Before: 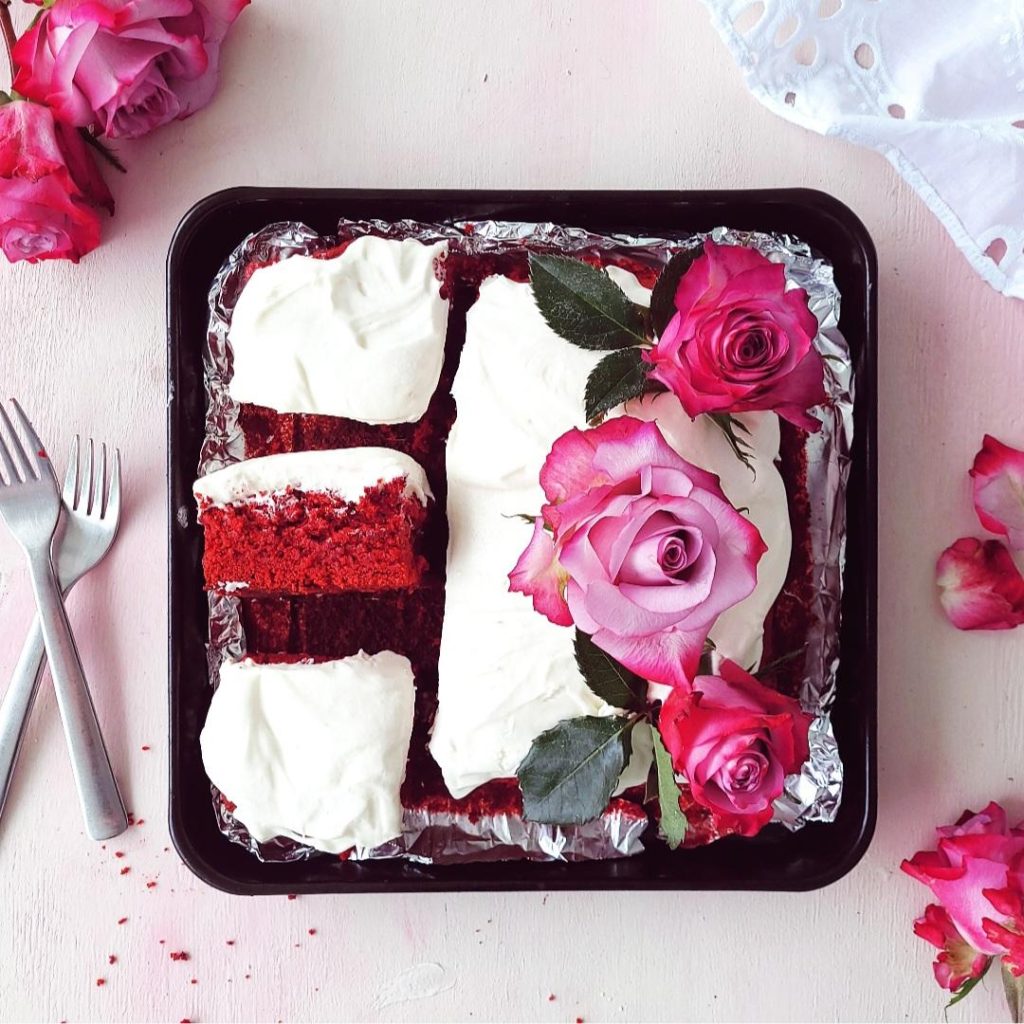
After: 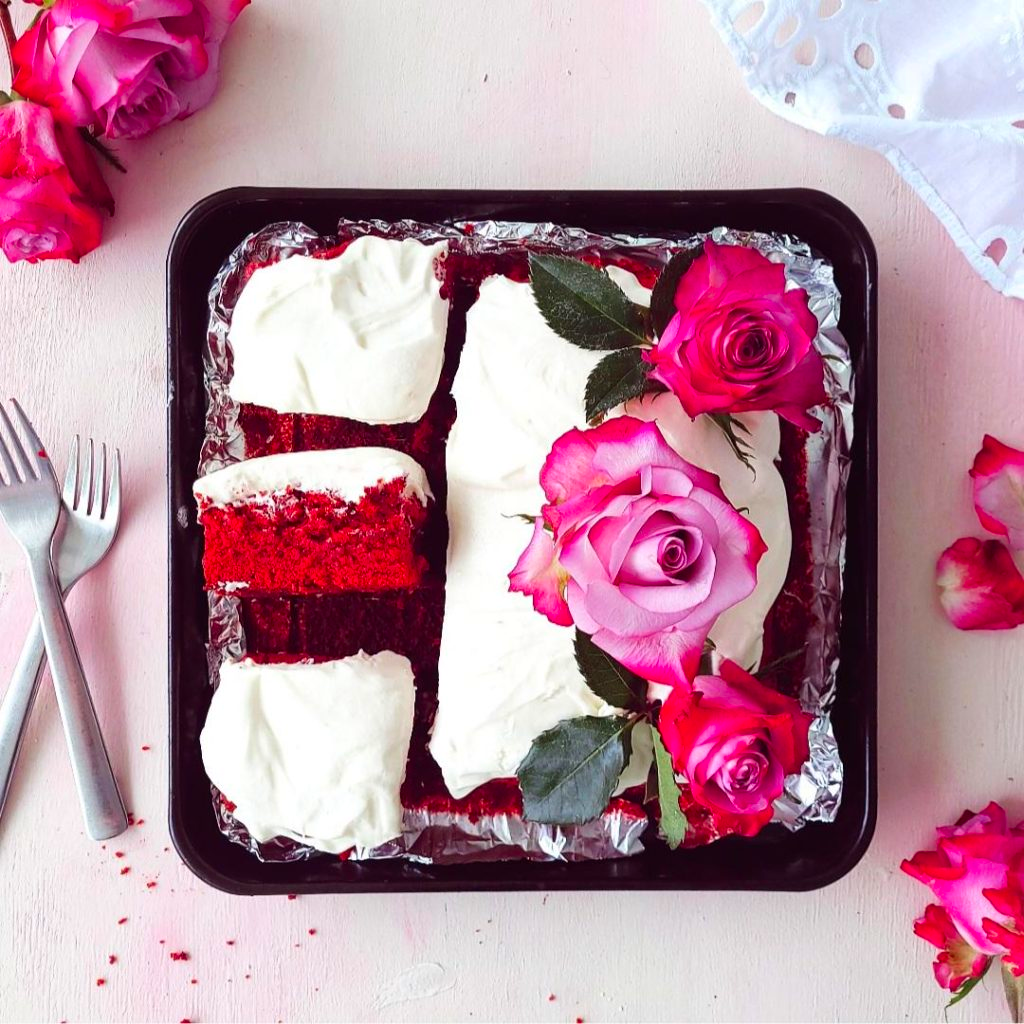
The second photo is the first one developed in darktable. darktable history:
color correction: highlights b* 0.01, saturation 1.34
